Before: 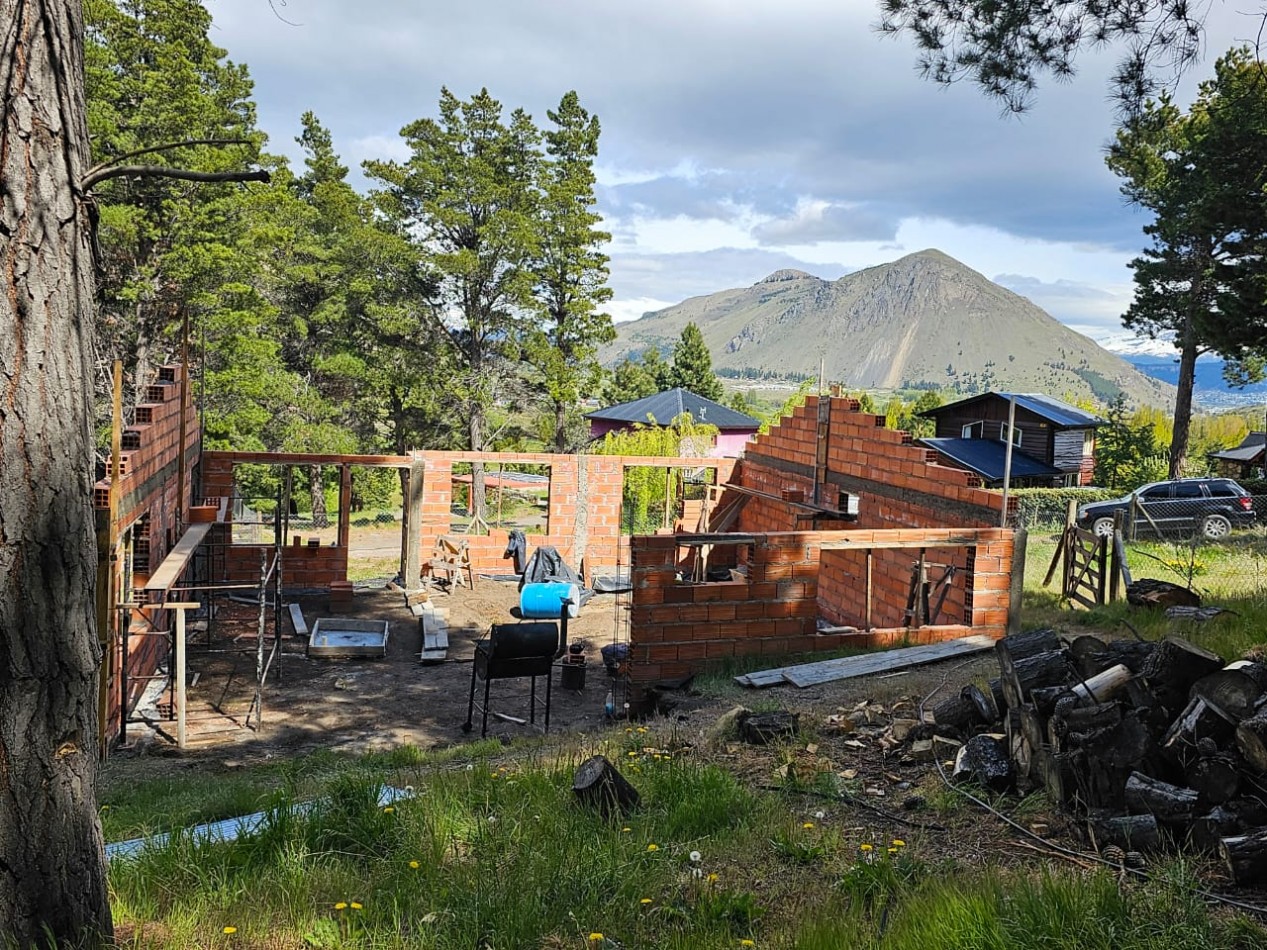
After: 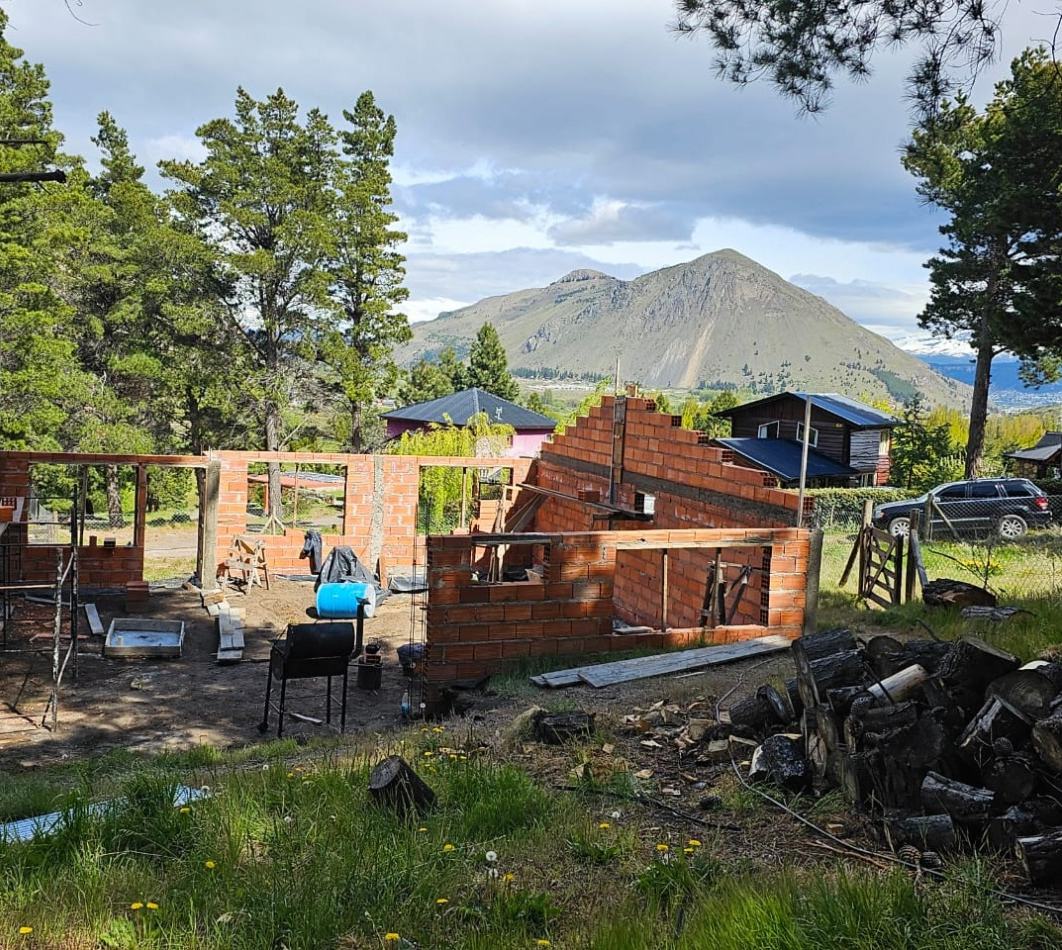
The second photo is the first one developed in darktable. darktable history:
crop: left 16.144%
exposure: black level correction 0, compensate highlight preservation false
